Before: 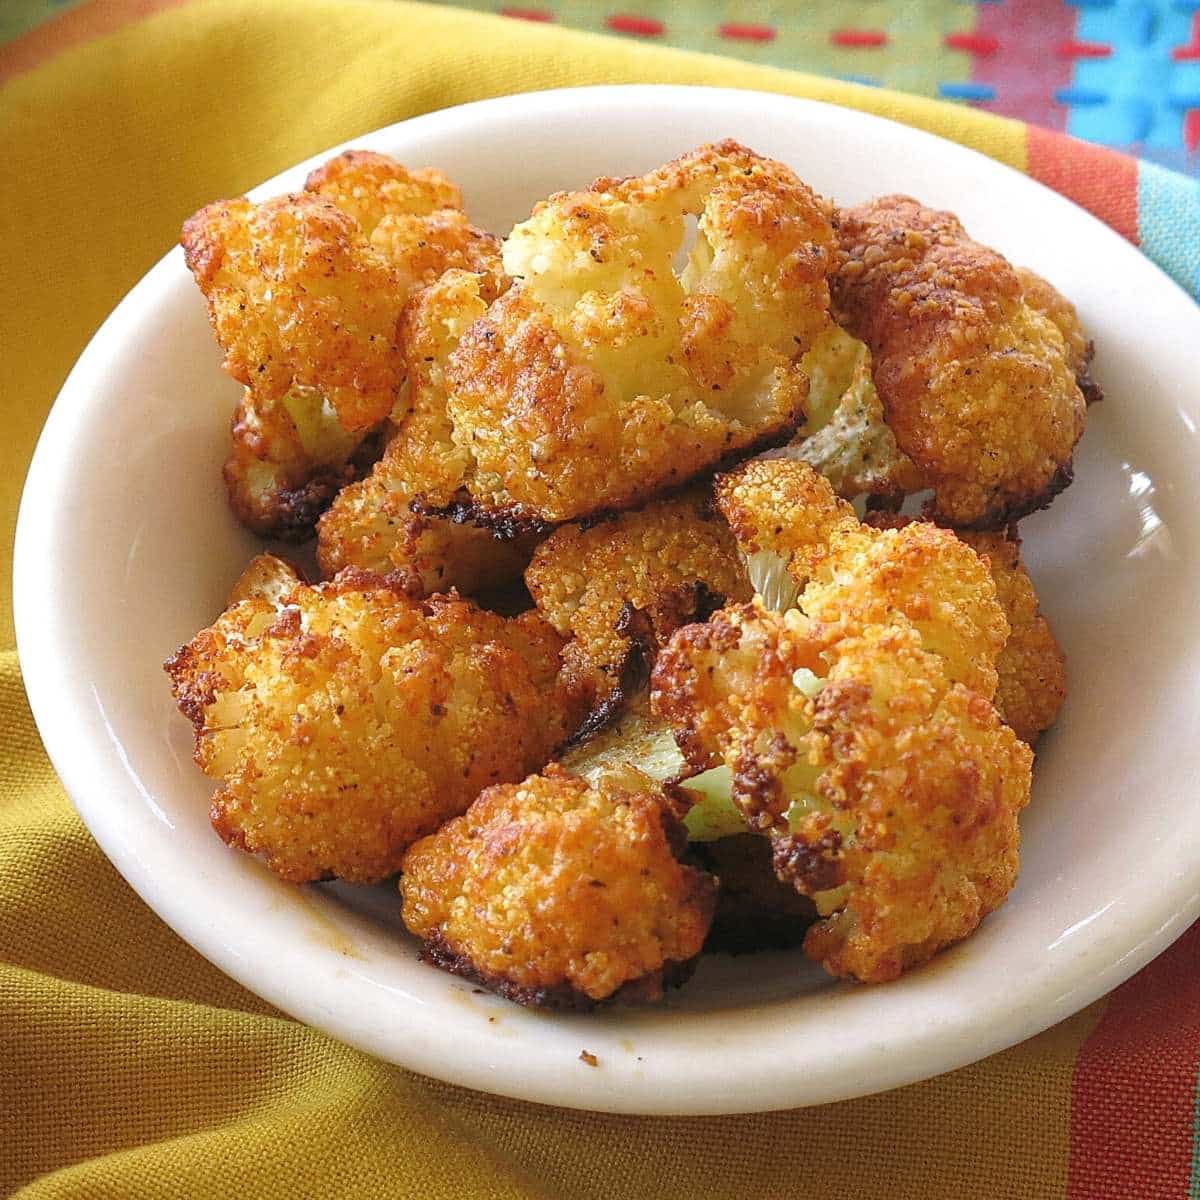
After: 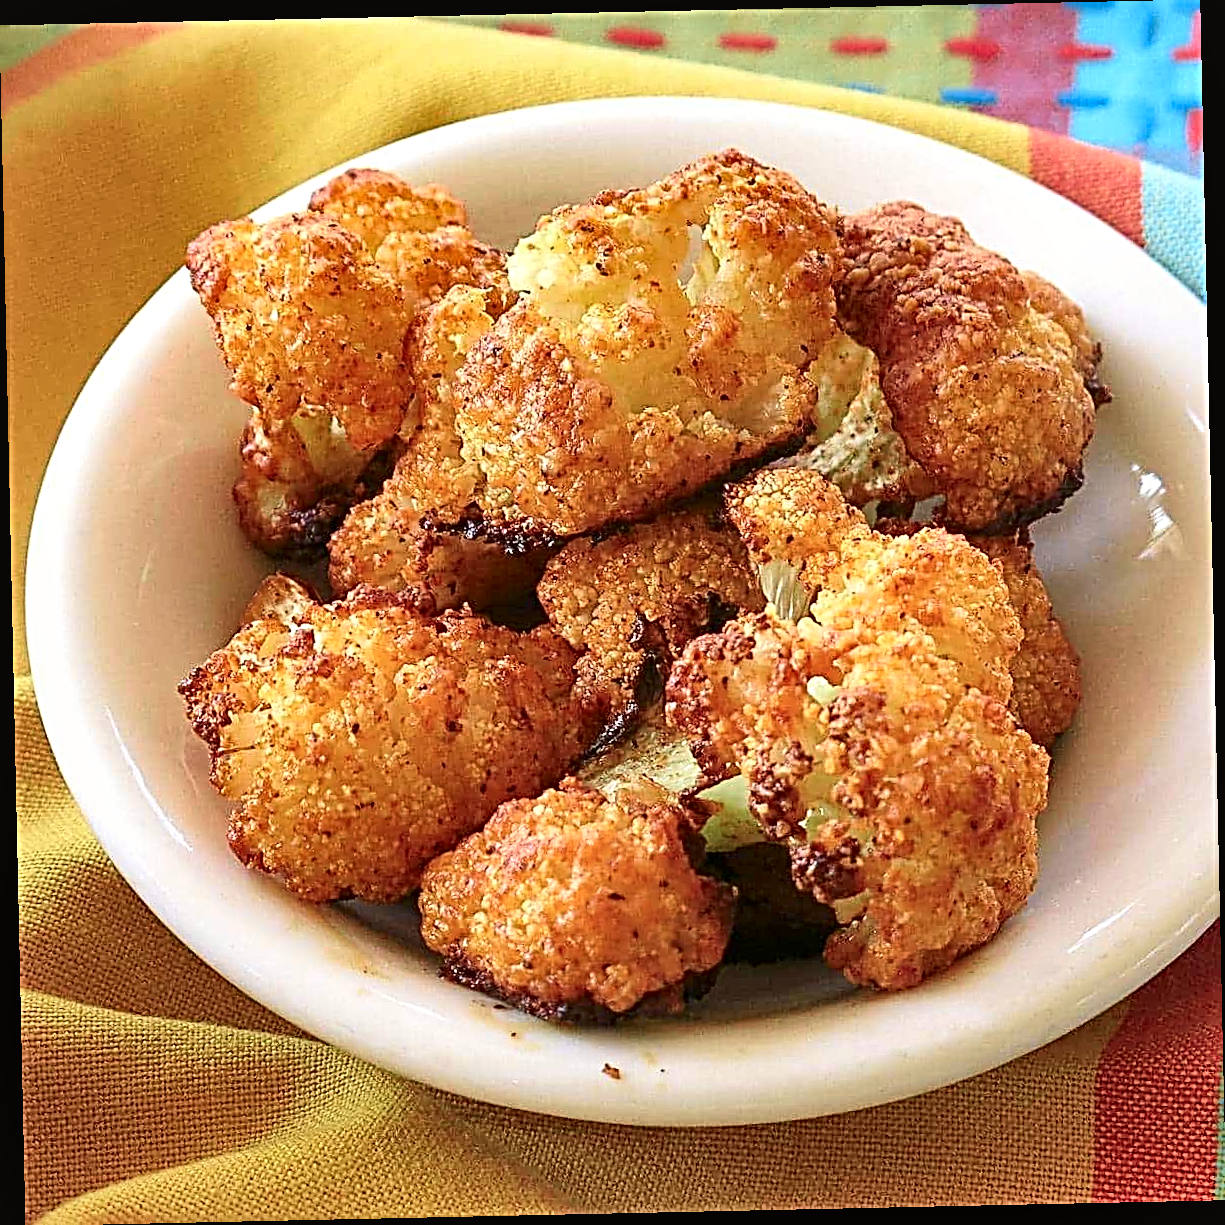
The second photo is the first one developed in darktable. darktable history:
shadows and highlights: soften with gaussian
local contrast: mode bilateral grid, contrast 20, coarseness 100, detail 150%, midtone range 0.2
sharpen: radius 3.69, amount 0.928
tone curve: curves: ch0 [(0, 0.021) (0.049, 0.044) (0.152, 0.14) (0.328, 0.357) (0.473, 0.529) (0.641, 0.705) (0.868, 0.887) (1, 0.969)]; ch1 [(0, 0) (0.322, 0.328) (0.43, 0.425) (0.474, 0.466) (0.502, 0.503) (0.522, 0.526) (0.564, 0.591) (0.602, 0.632) (0.677, 0.701) (0.859, 0.885) (1, 1)]; ch2 [(0, 0) (0.33, 0.301) (0.447, 0.44) (0.502, 0.505) (0.535, 0.554) (0.565, 0.598) (0.618, 0.629) (1, 1)], color space Lab, independent channels, preserve colors none
rotate and perspective: rotation -1.24°, automatic cropping off
